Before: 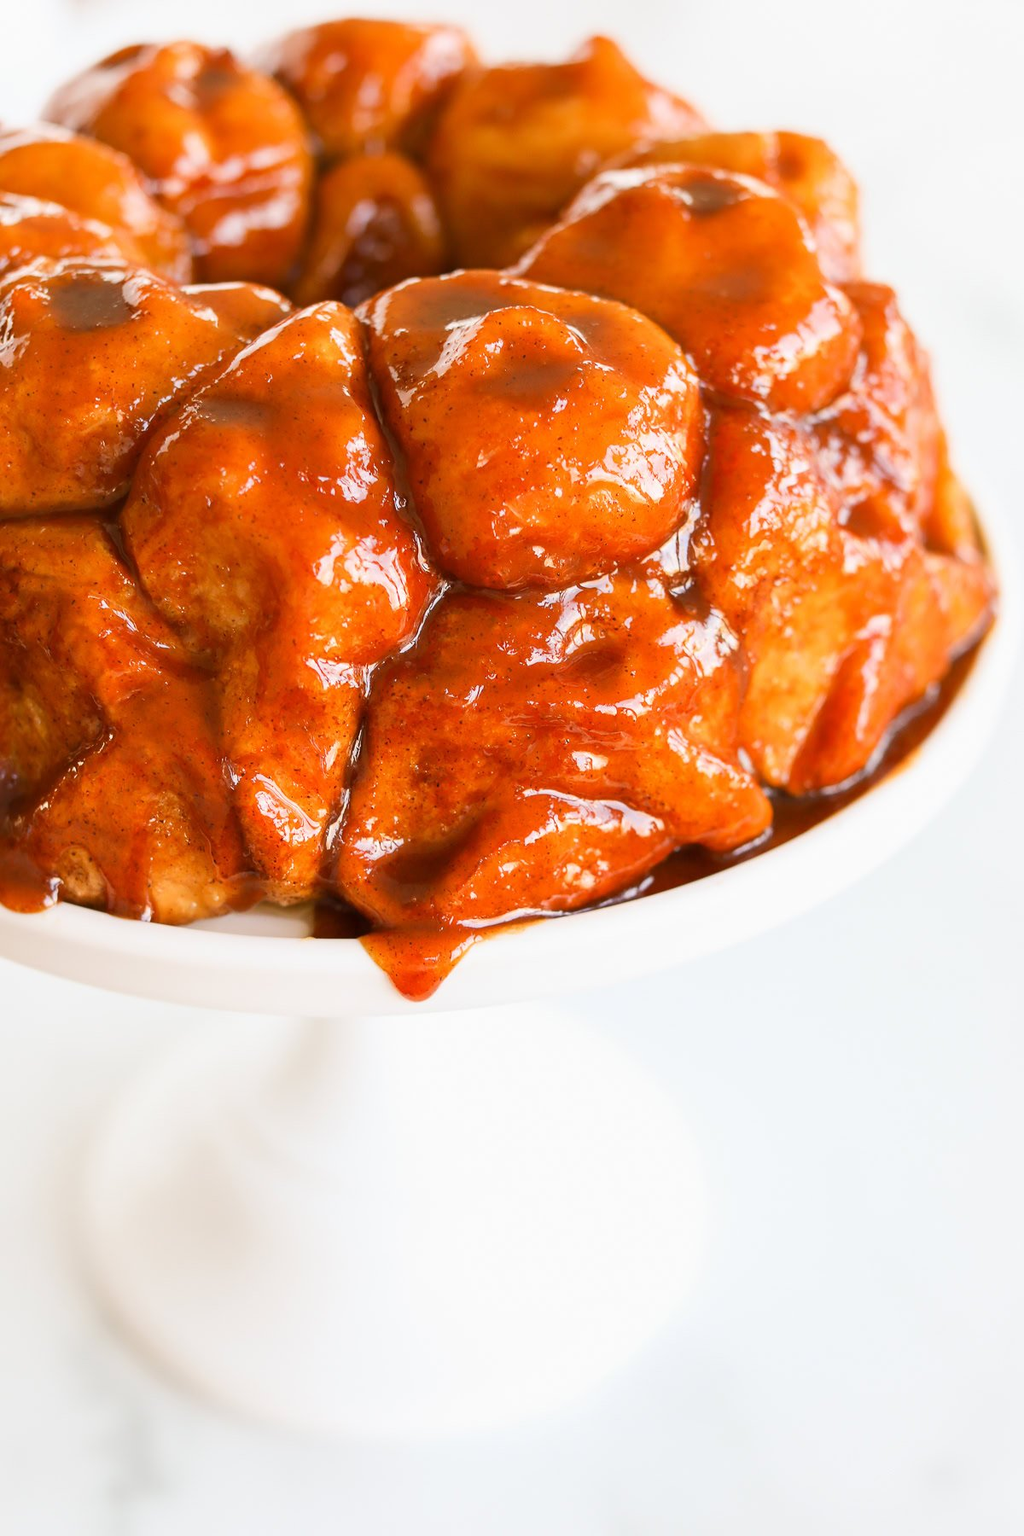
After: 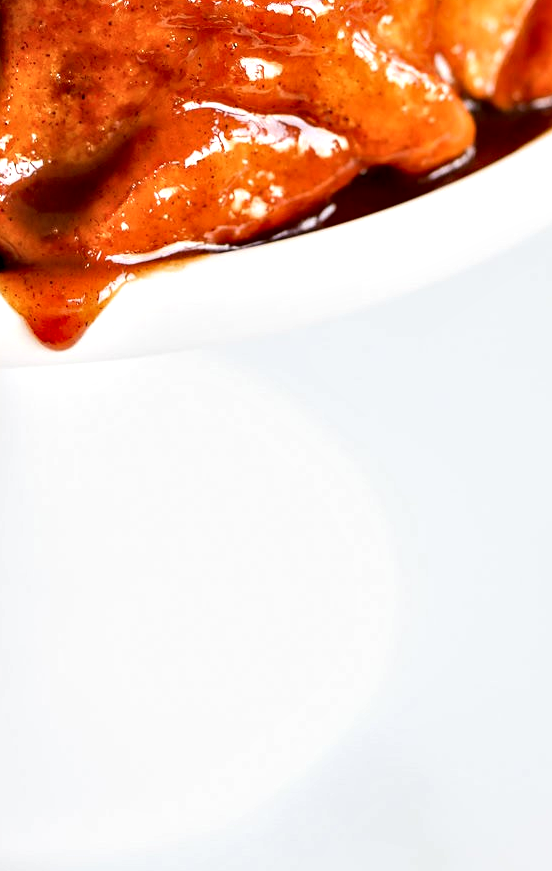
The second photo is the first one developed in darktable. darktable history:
crop: left 35.851%, top 45.743%, right 18.077%, bottom 5.84%
contrast equalizer: y [[0.609, 0.611, 0.615, 0.613, 0.607, 0.603], [0.504, 0.498, 0.496, 0.499, 0.506, 0.516], [0 ×6], [0 ×6], [0 ×6]]
